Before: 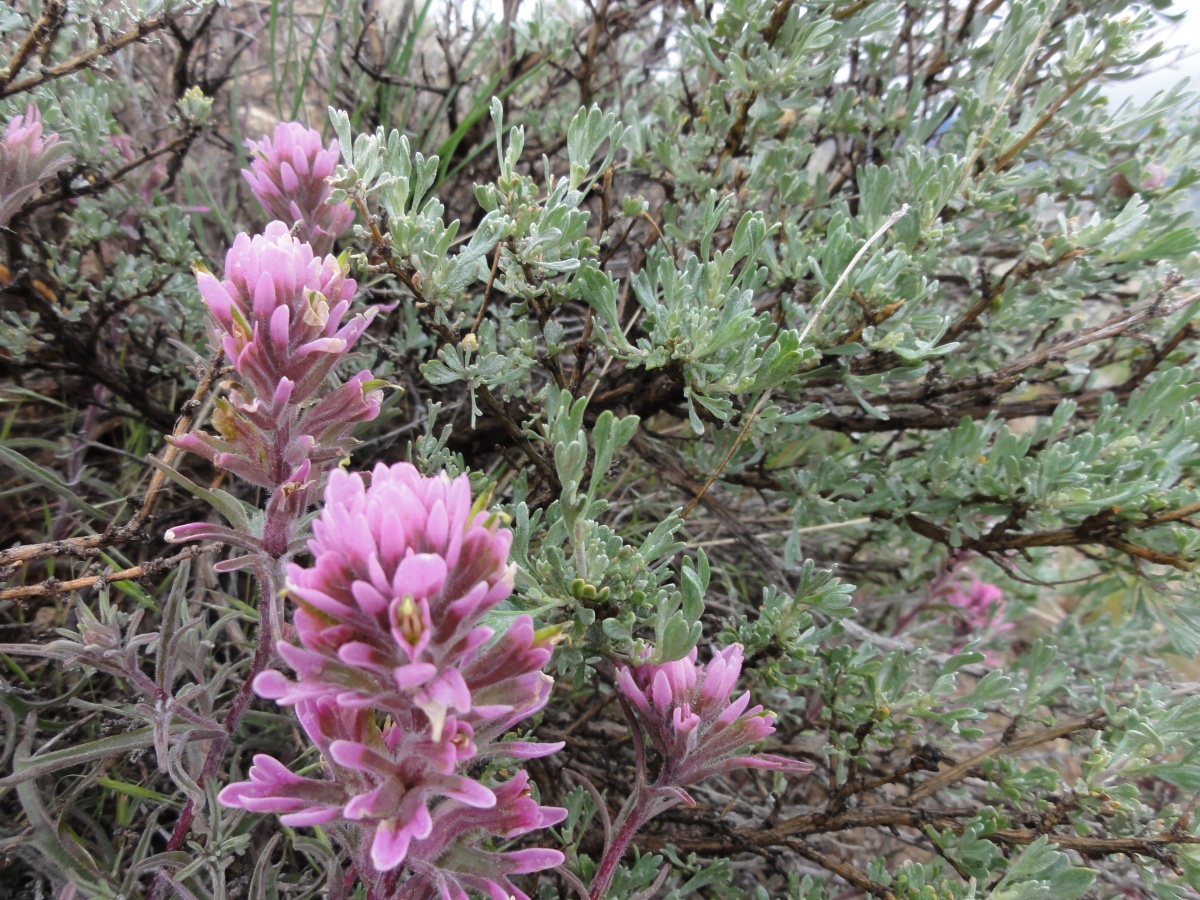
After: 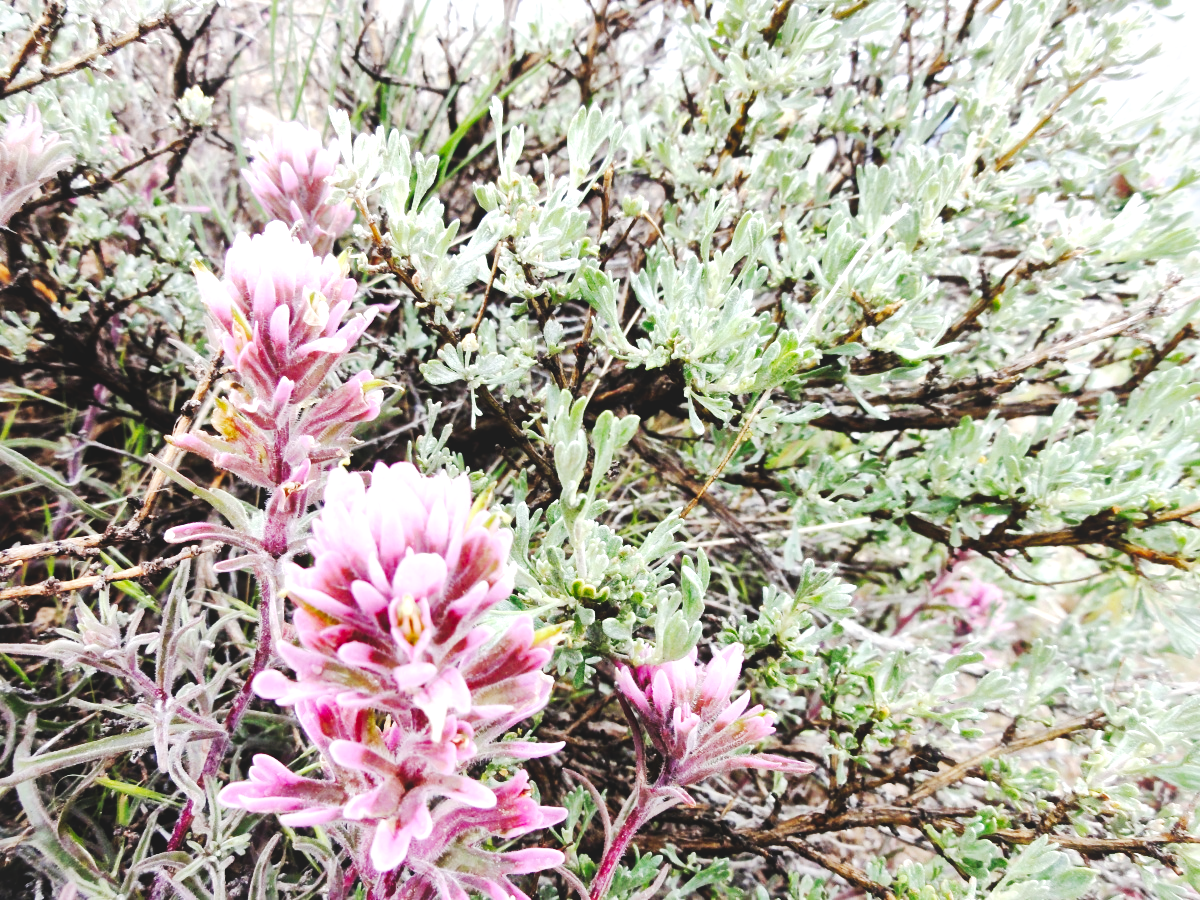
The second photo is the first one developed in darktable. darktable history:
tone curve: curves: ch0 [(0, 0) (0.003, 0.126) (0.011, 0.129) (0.025, 0.129) (0.044, 0.136) (0.069, 0.145) (0.1, 0.162) (0.136, 0.182) (0.177, 0.211) (0.224, 0.254) (0.277, 0.307) (0.335, 0.366) (0.399, 0.441) (0.468, 0.533) (0.543, 0.624) (0.623, 0.702) (0.709, 0.774) (0.801, 0.835) (0.898, 0.904) (1, 1)], preserve colors none
base curve: curves: ch0 [(0, 0) (0.007, 0.004) (0.027, 0.03) (0.046, 0.07) (0.207, 0.54) (0.442, 0.872) (0.673, 0.972) (1, 1)], preserve colors none
local contrast: mode bilateral grid, contrast 20, coarseness 50, detail 161%, midtone range 0.2
